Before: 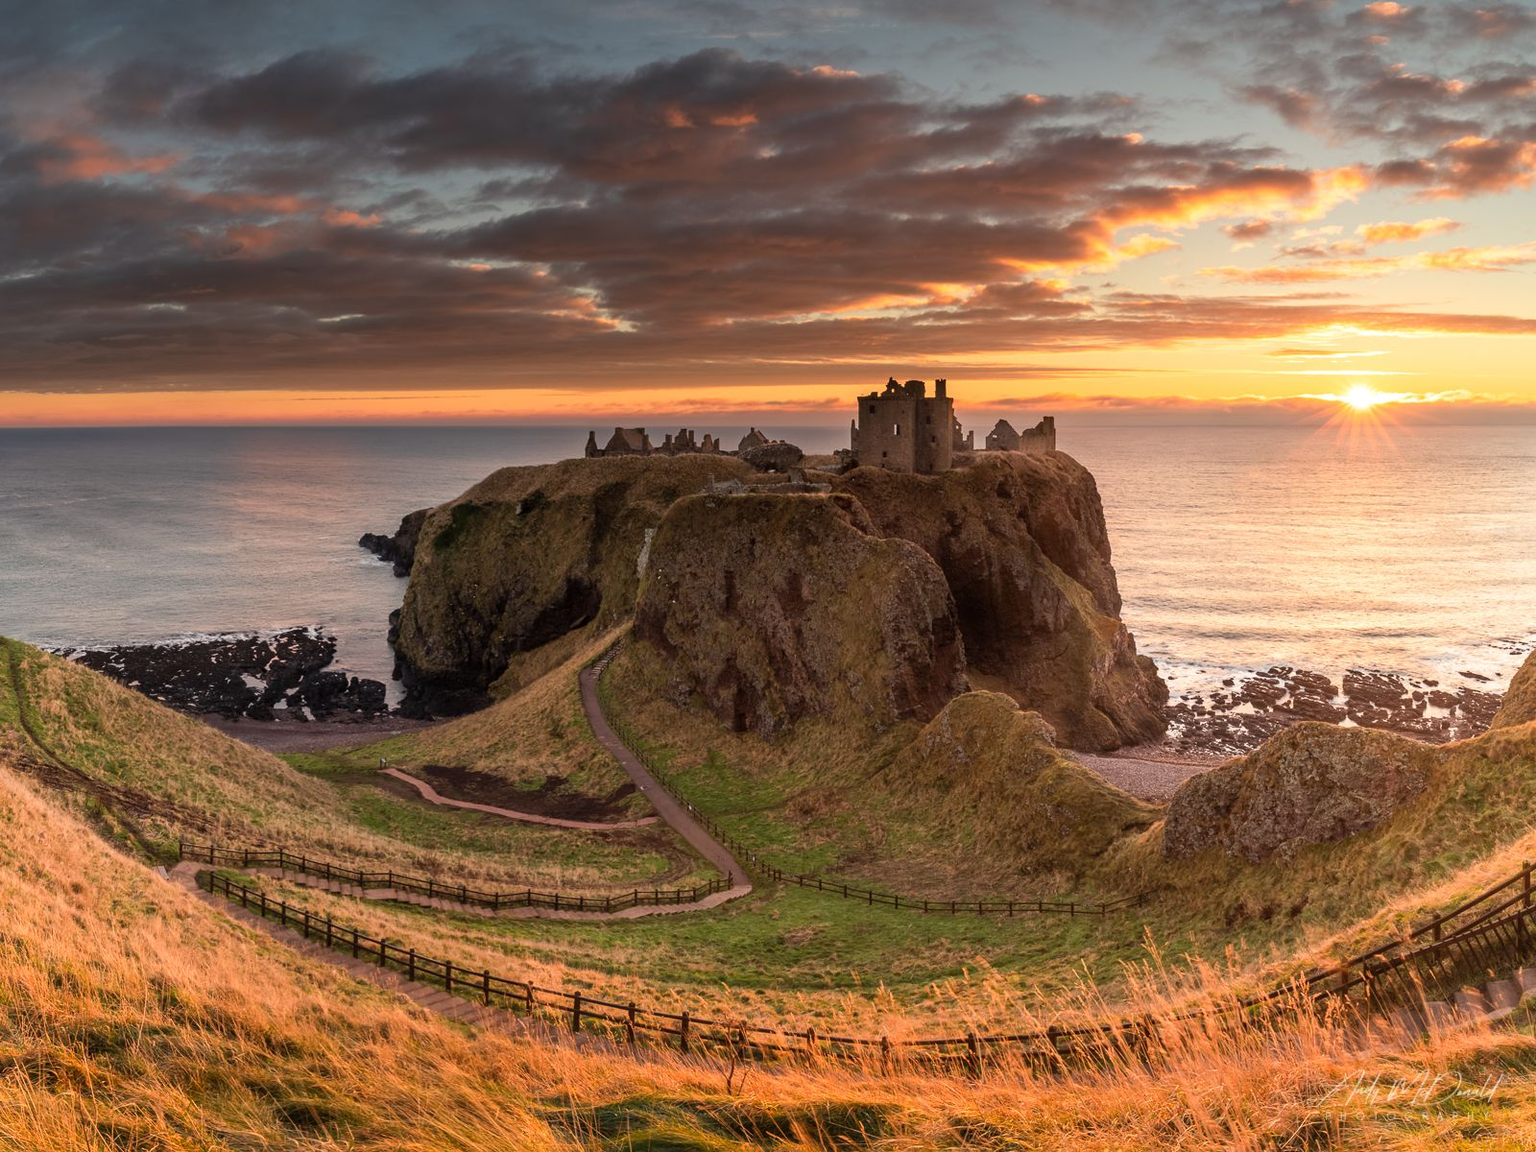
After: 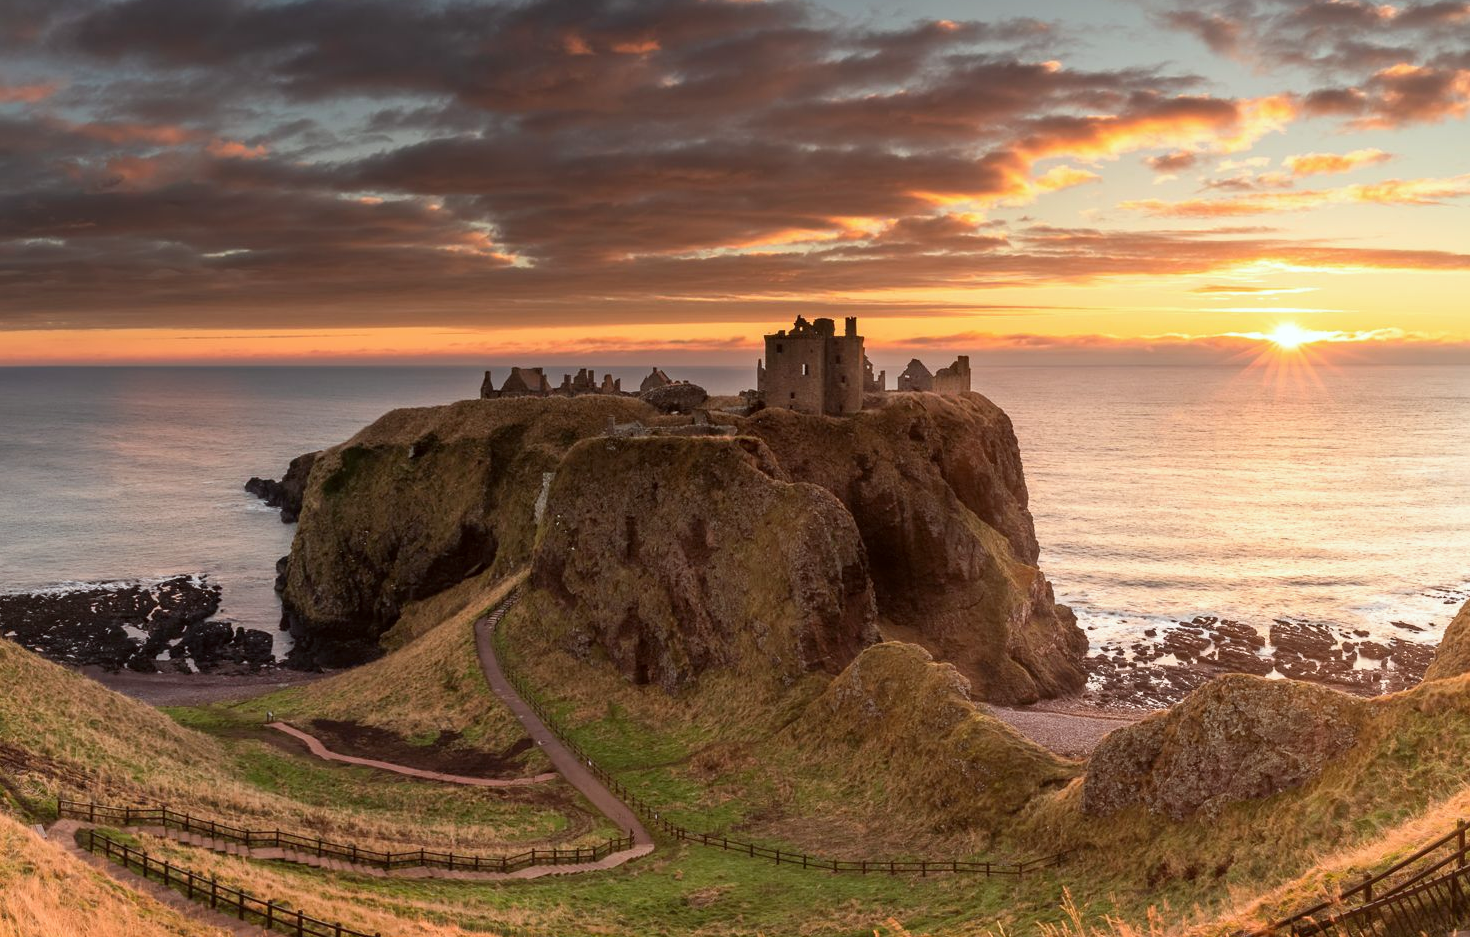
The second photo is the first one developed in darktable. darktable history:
color correction: highlights a* -2.9, highlights b* -2.78, shadows a* 2.45, shadows b* 2.81
crop: left 8.115%, top 6.528%, bottom 15.323%
